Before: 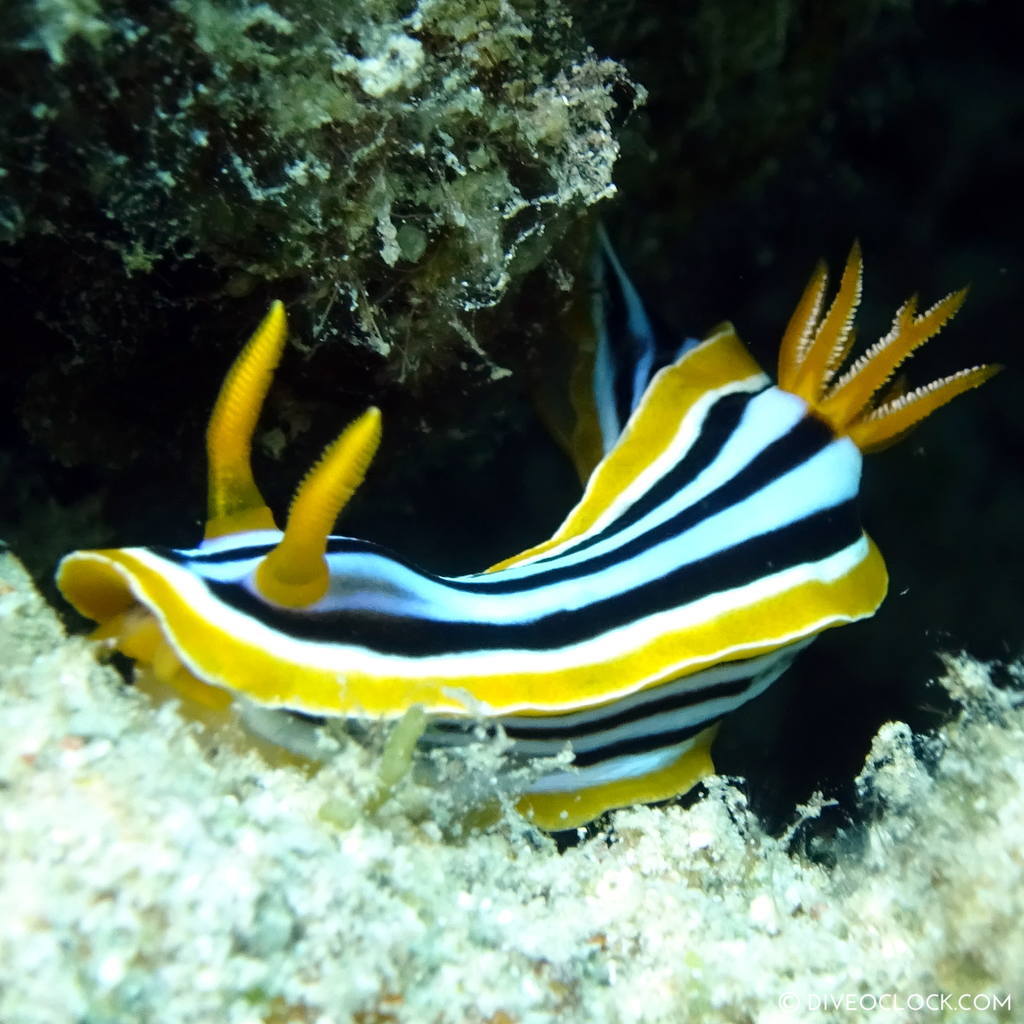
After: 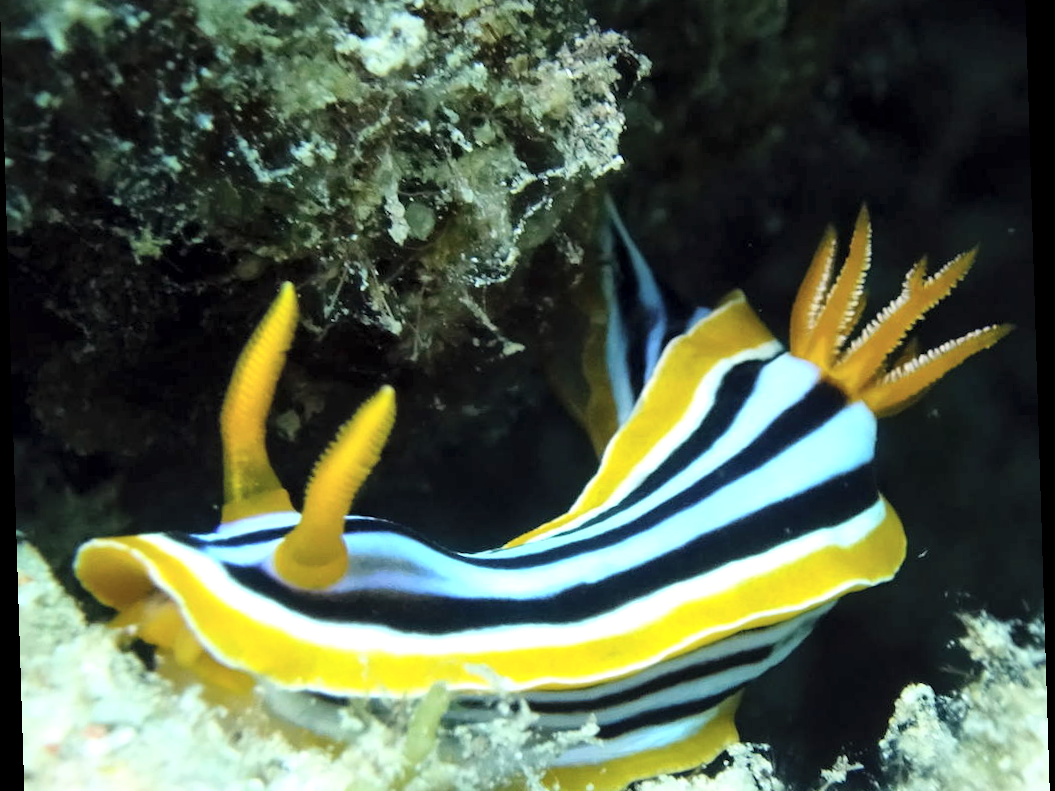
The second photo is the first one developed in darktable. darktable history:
contrast brightness saturation: contrast 0.14, brightness 0.21
local contrast: mode bilateral grid, contrast 20, coarseness 50, detail 132%, midtone range 0.2
rotate and perspective: rotation -1.77°, lens shift (horizontal) 0.004, automatic cropping off
crop: top 3.857%, bottom 21.132%
